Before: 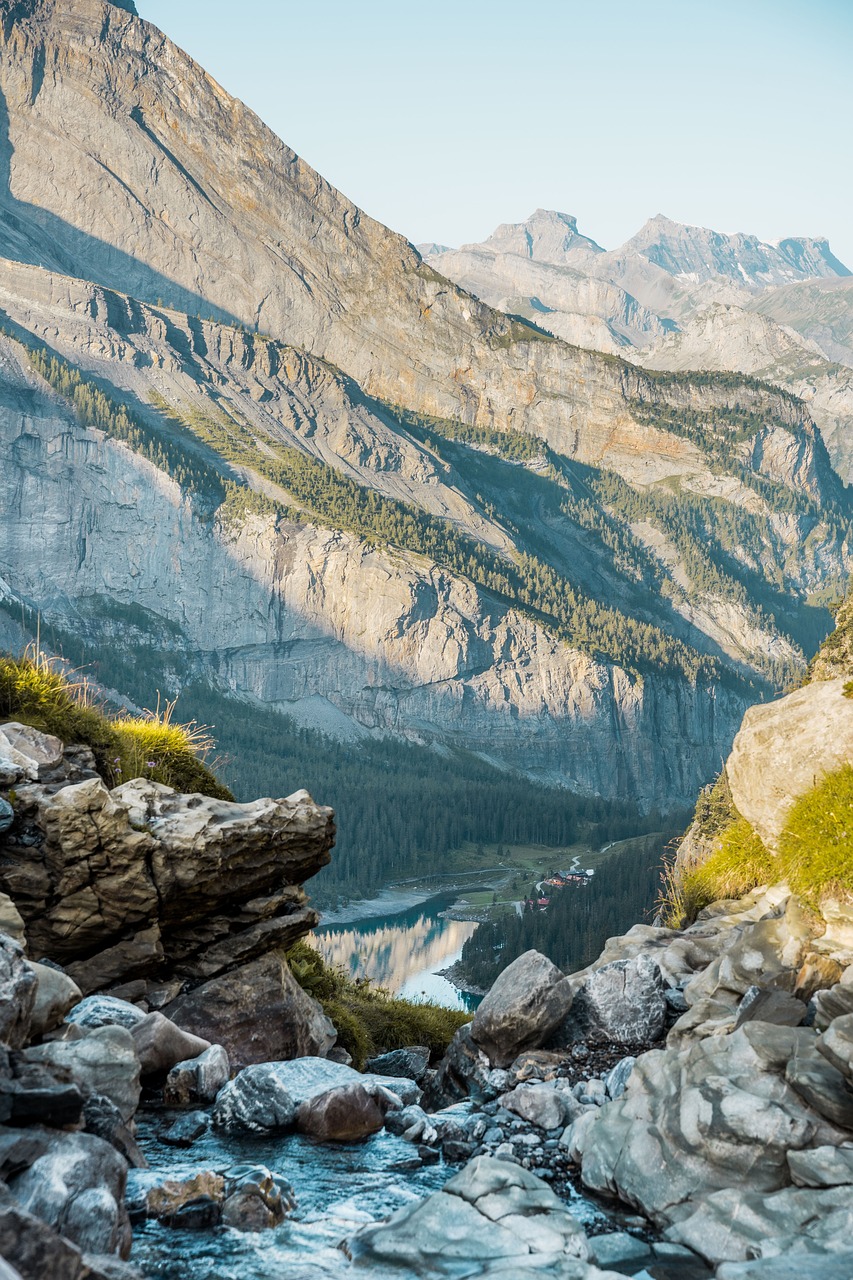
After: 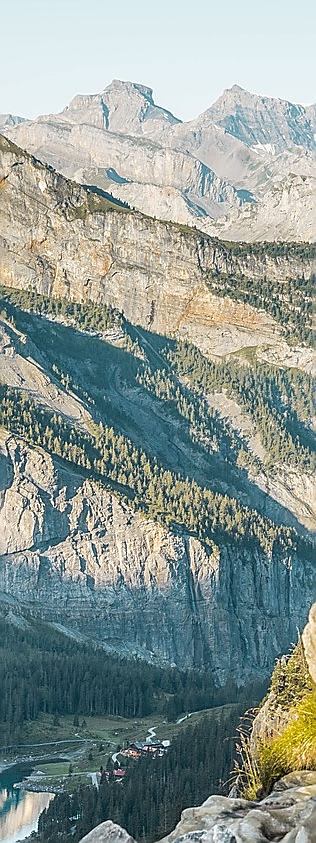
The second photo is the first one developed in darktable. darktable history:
local contrast: on, module defaults
sharpen: radius 1.406, amount 1.237, threshold 0.68
crop and rotate: left 49.822%, top 10.088%, right 13.107%, bottom 24.024%
